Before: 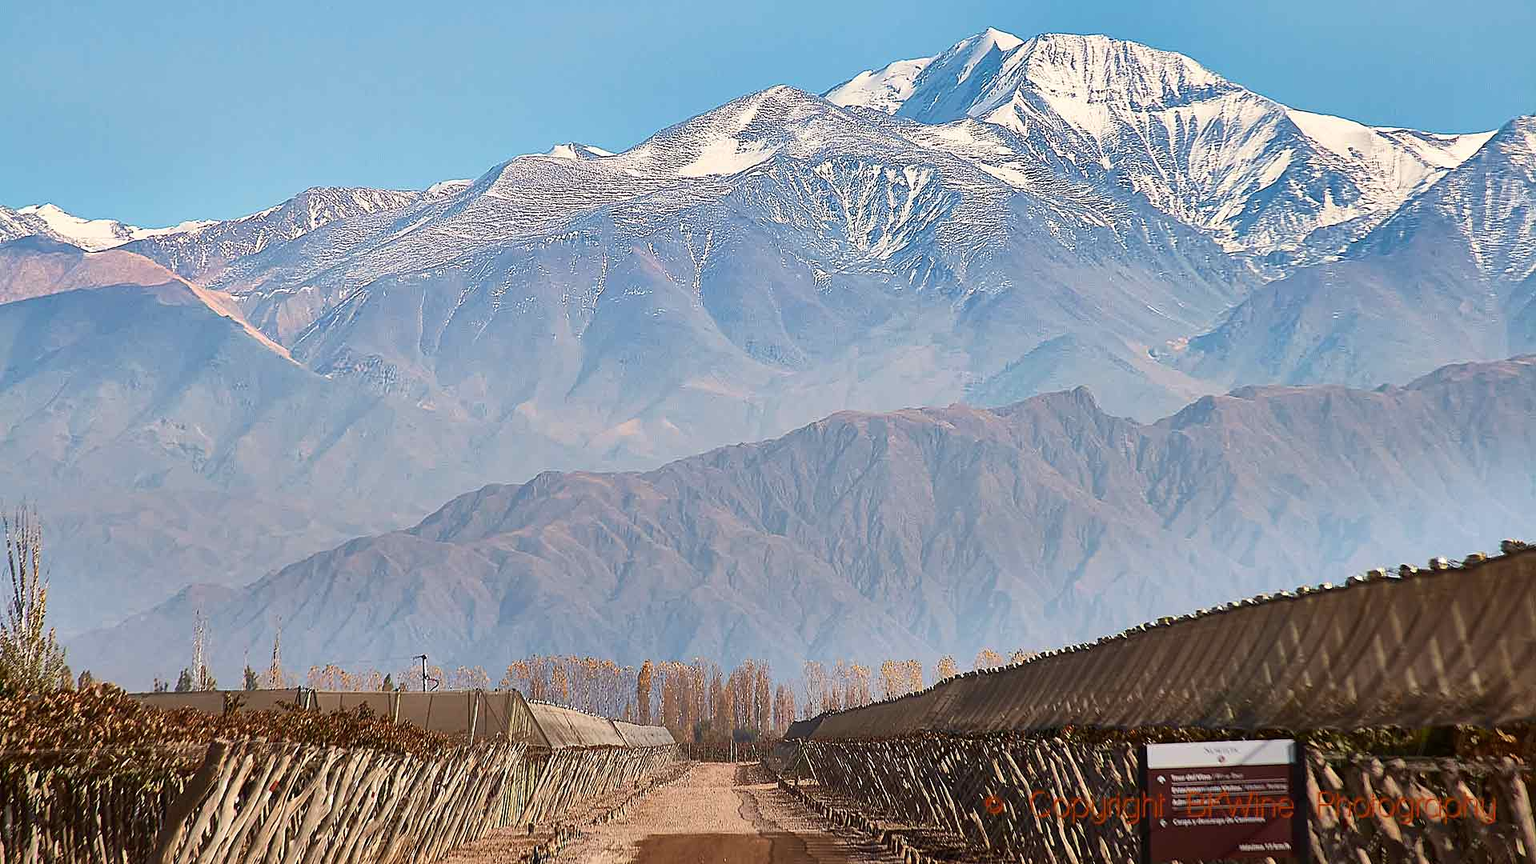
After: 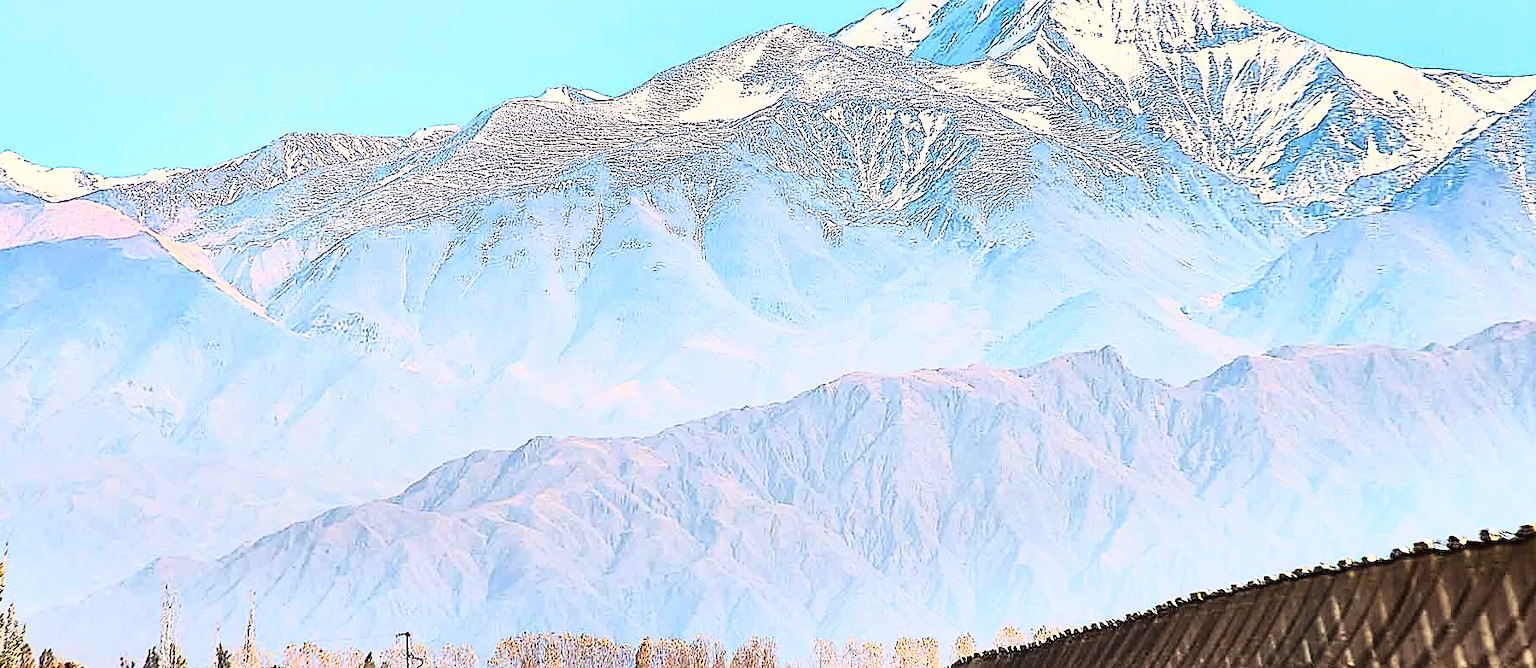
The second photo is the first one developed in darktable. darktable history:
exposure: exposure -0.157 EV, compensate highlight preservation false
crop: left 2.737%, top 7.287%, right 3.421%, bottom 20.179%
rgb curve: curves: ch0 [(0, 0) (0.21, 0.15) (0.24, 0.21) (0.5, 0.75) (0.75, 0.96) (0.89, 0.99) (1, 1)]; ch1 [(0, 0.02) (0.21, 0.13) (0.25, 0.2) (0.5, 0.67) (0.75, 0.9) (0.89, 0.97) (1, 1)]; ch2 [(0, 0.02) (0.21, 0.13) (0.25, 0.2) (0.5, 0.67) (0.75, 0.9) (0.89, 0.97) (1, 1)], compensate middle gray true
sharpen: on, module defaults
